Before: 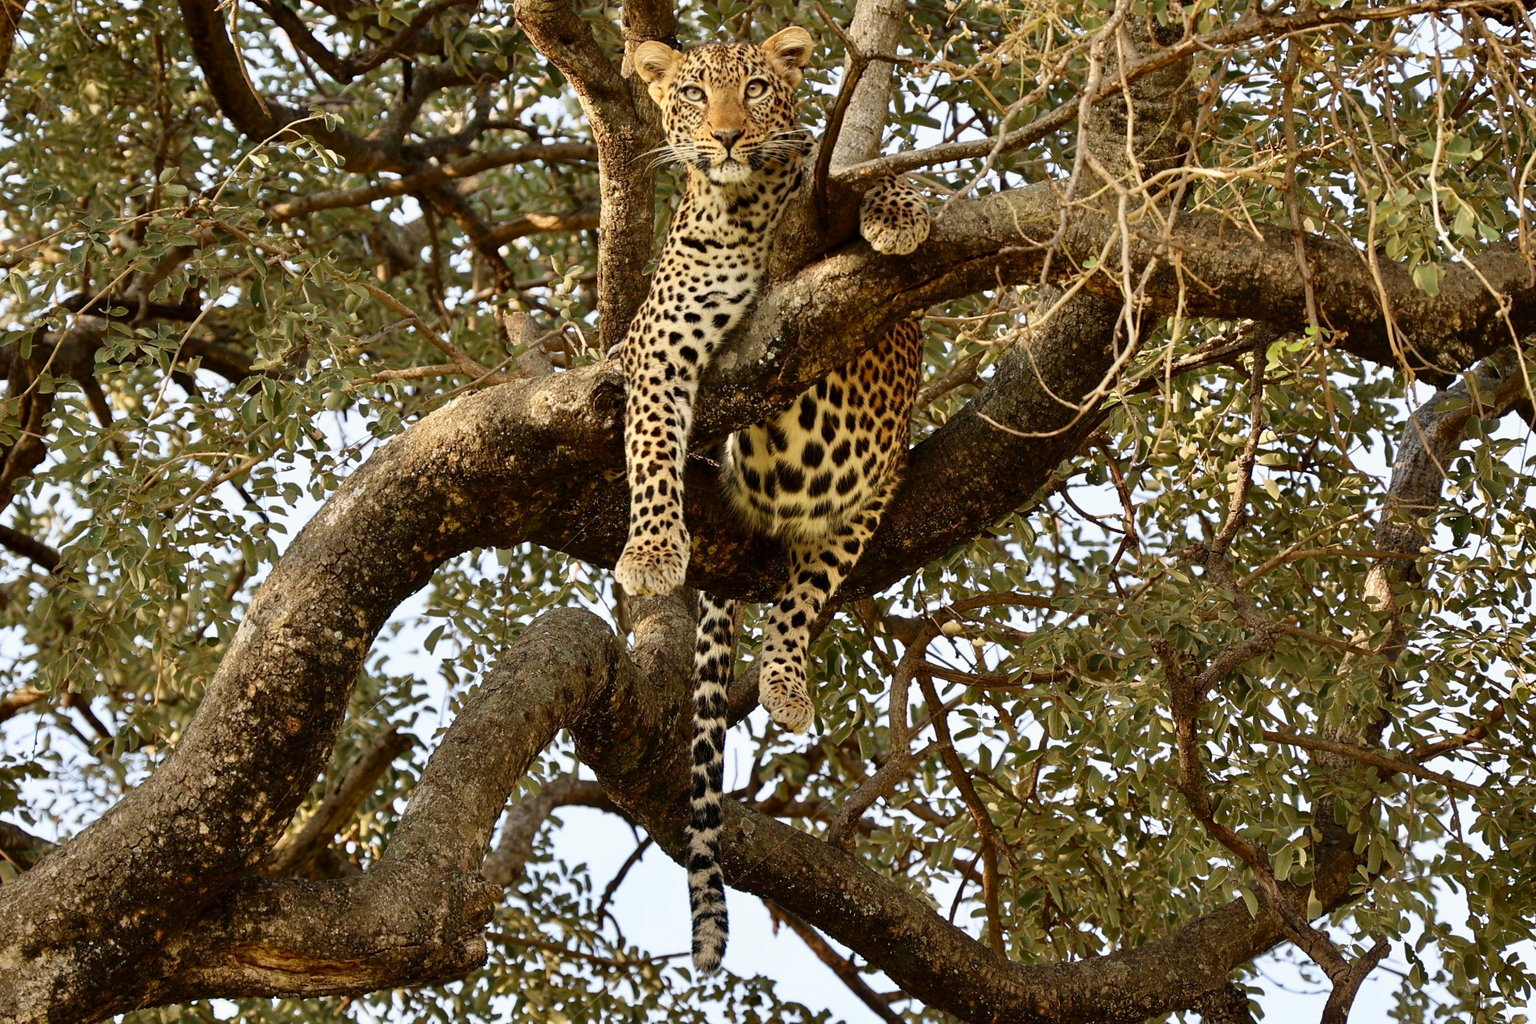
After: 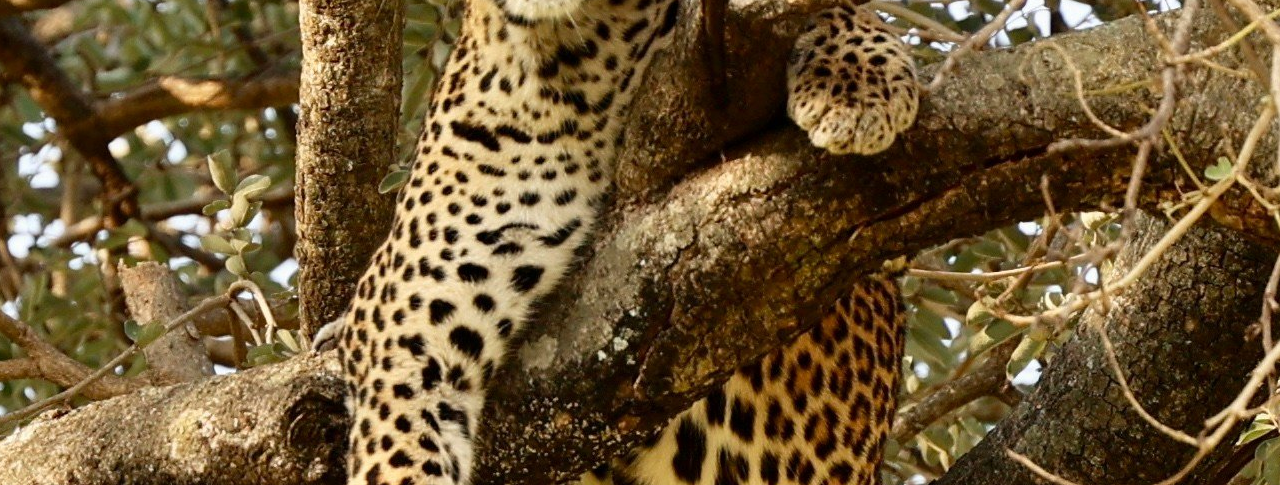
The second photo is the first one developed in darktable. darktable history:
crop: left 28.657%, top 16.857%, right 26.64%, bottom 57.848%
